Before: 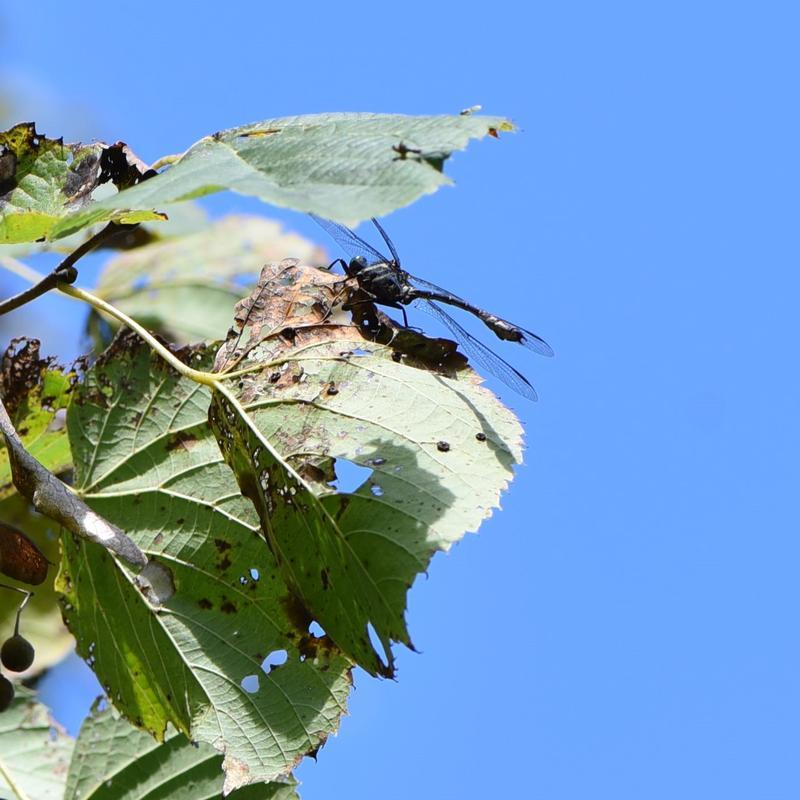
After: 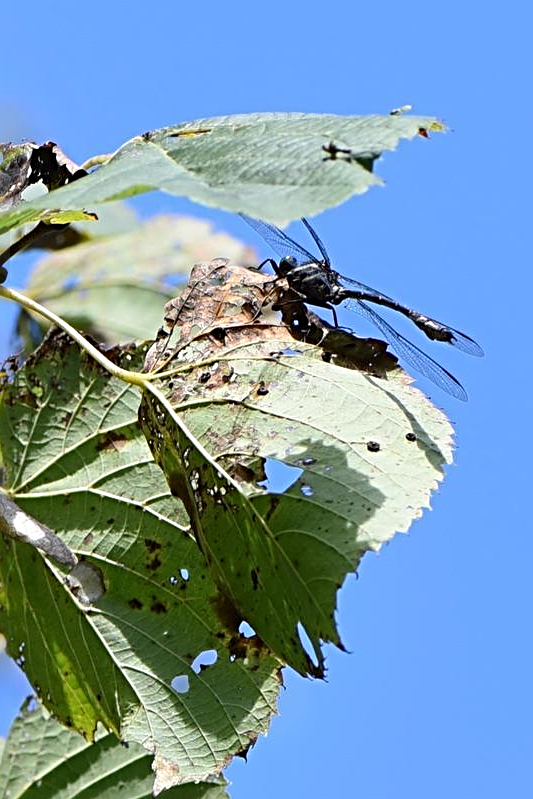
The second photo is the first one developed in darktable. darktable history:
crop and rotate: left 8.786%, right 24.548%
sharpen: radius 4
